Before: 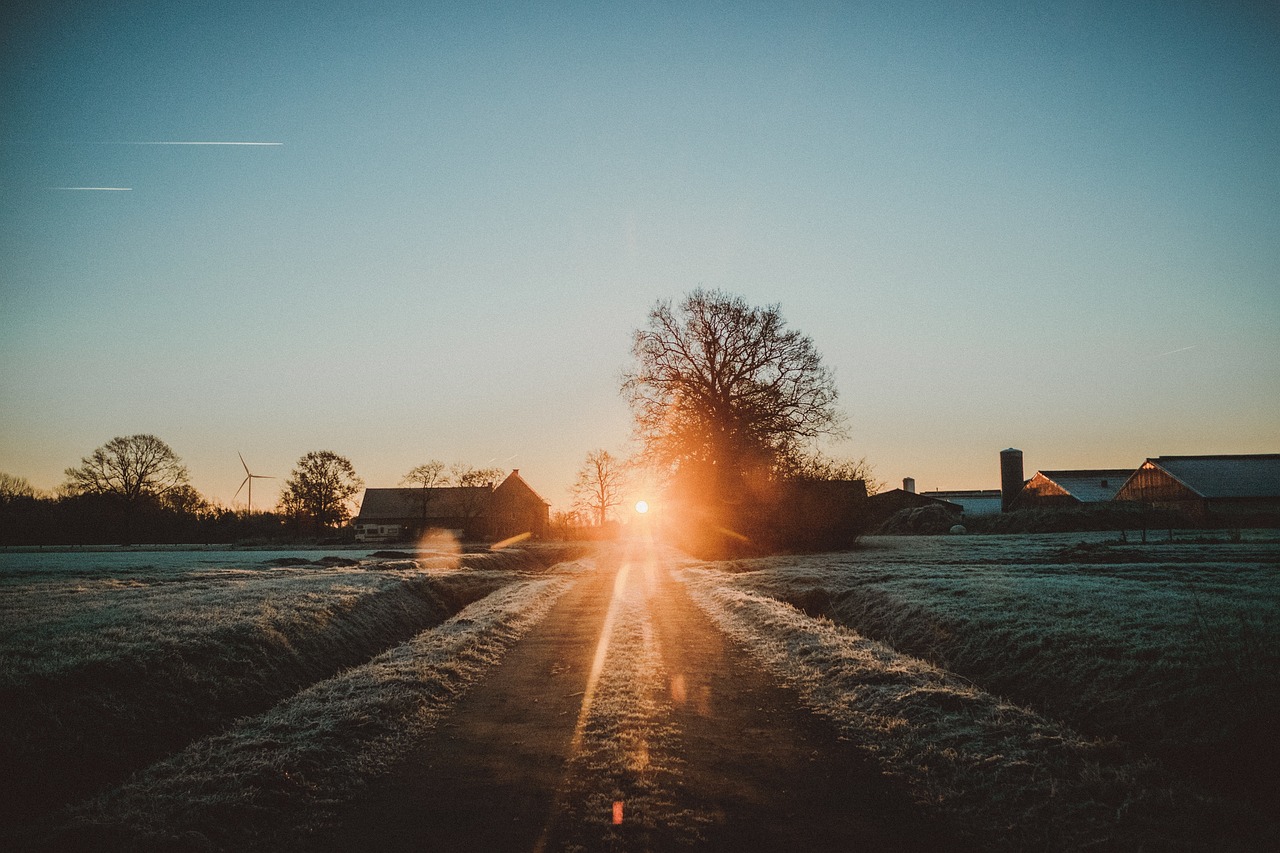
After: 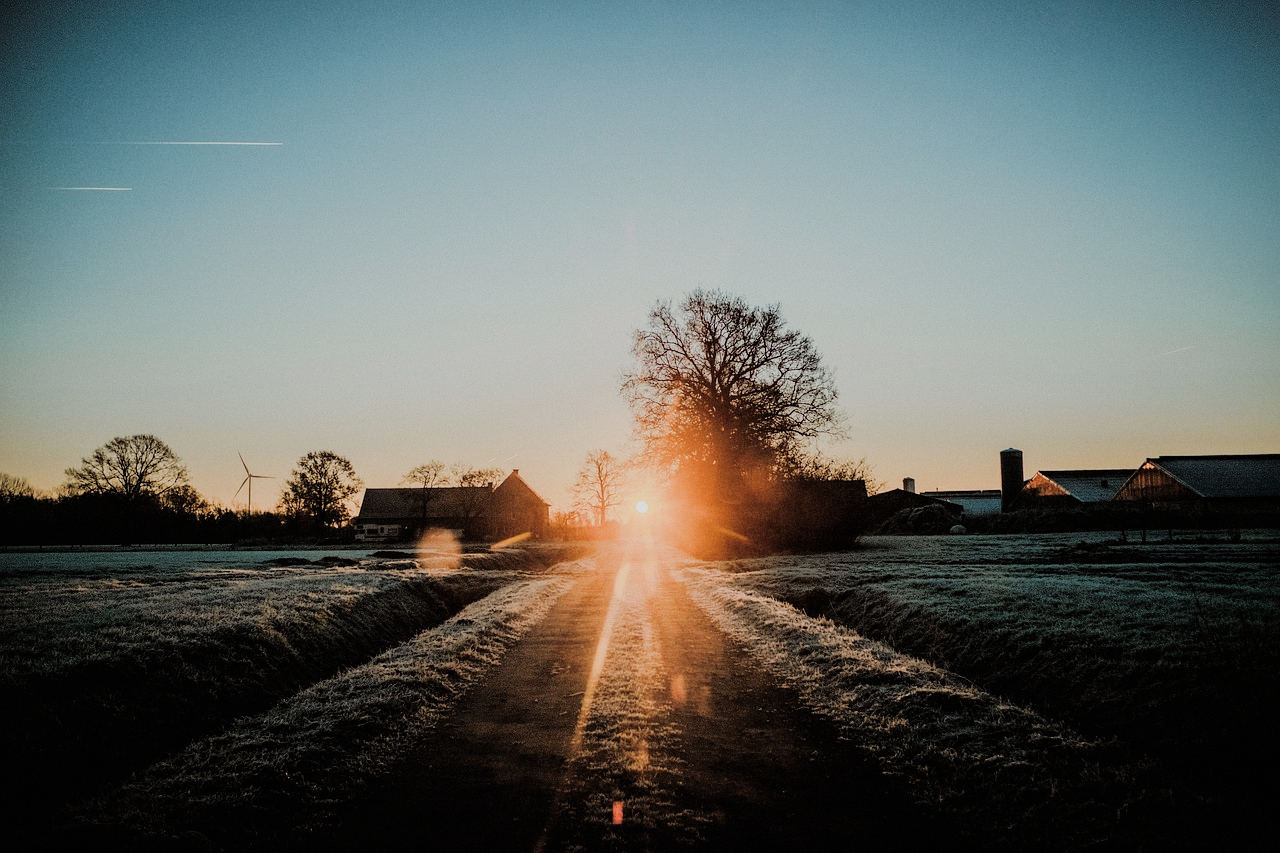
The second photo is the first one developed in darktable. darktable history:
filmic rgb: black relative exposure -5 EV, hardness 2.88, contrast 1.2, highlights saturation mix -30%
